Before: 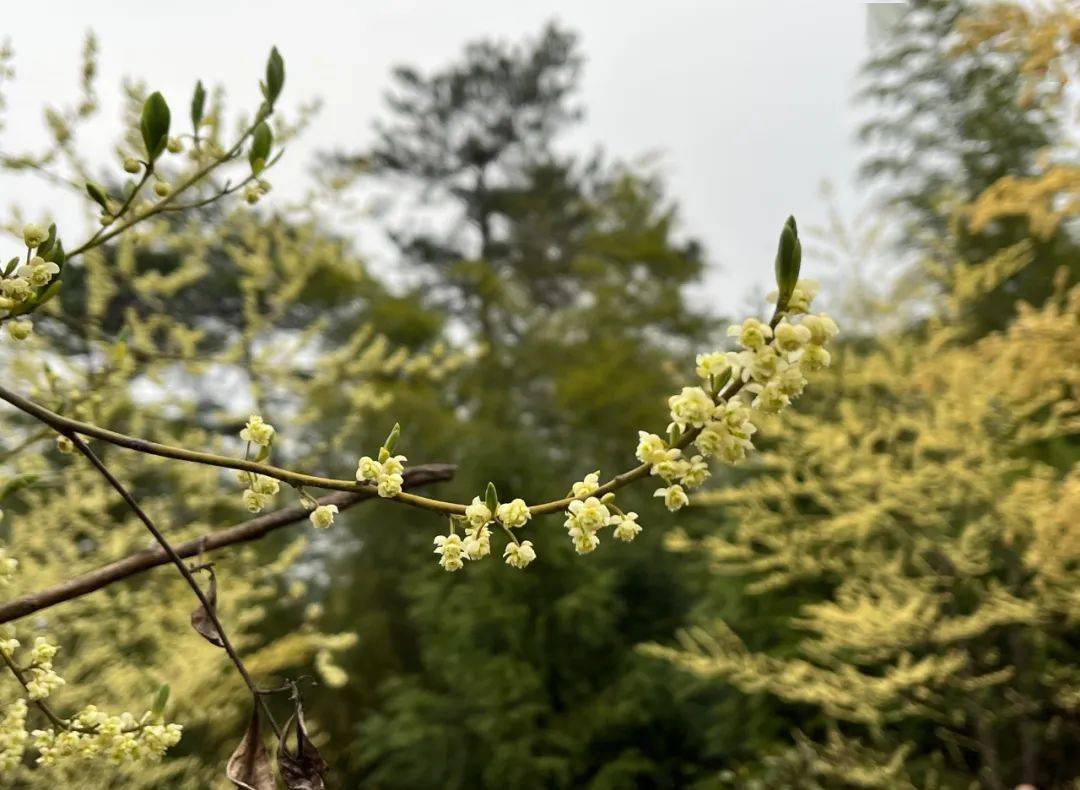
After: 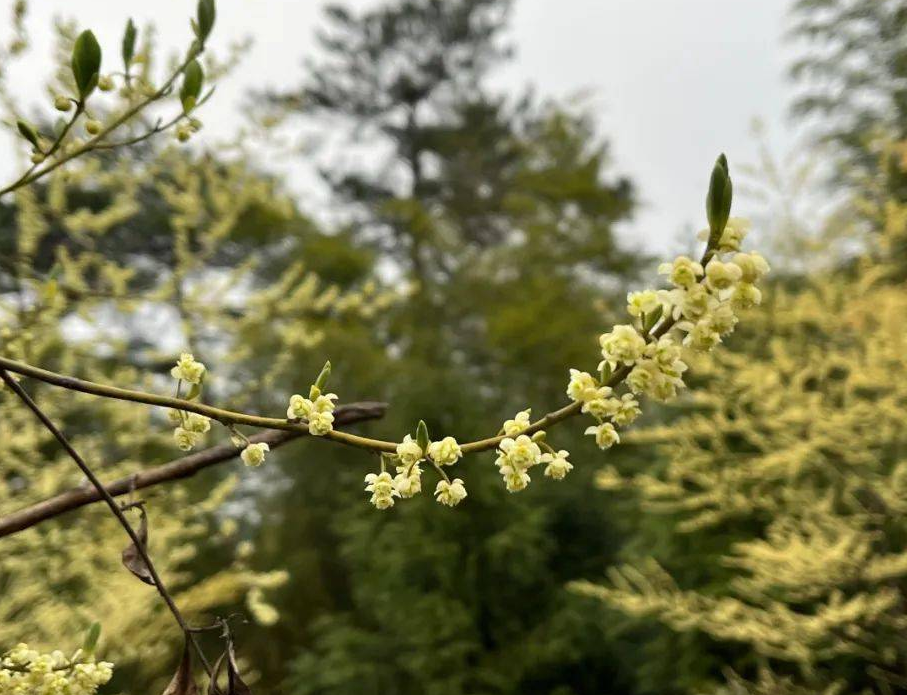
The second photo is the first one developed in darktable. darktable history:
crop: left 6.43%, top 7.963%, right 9.528%, bottom 4.023%
